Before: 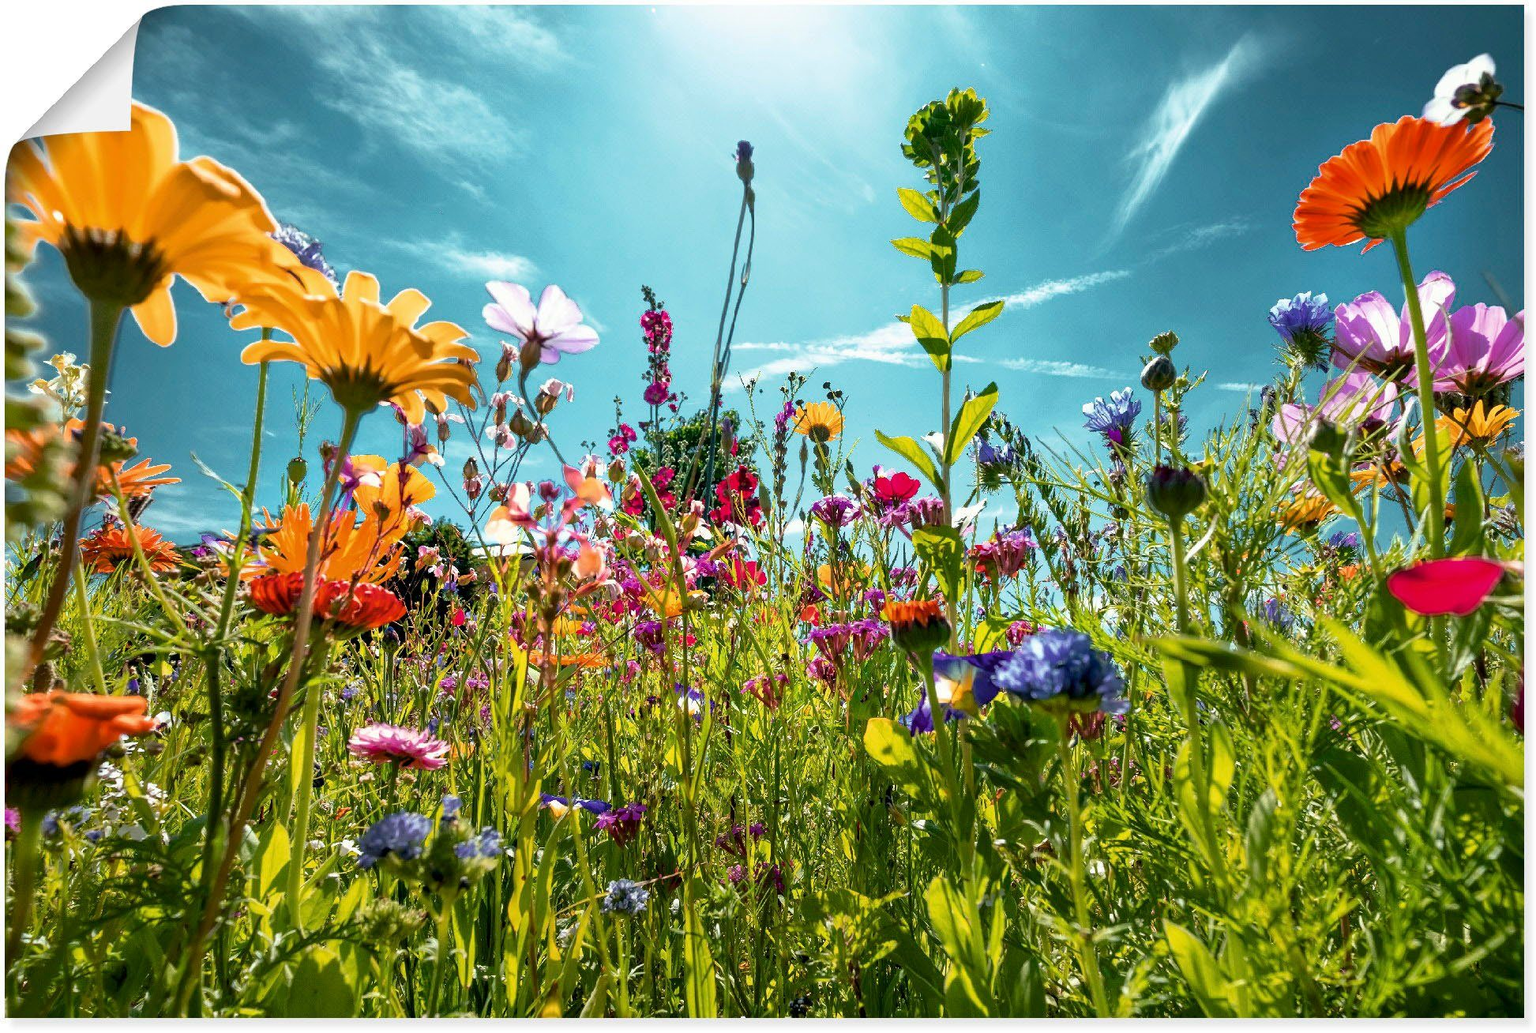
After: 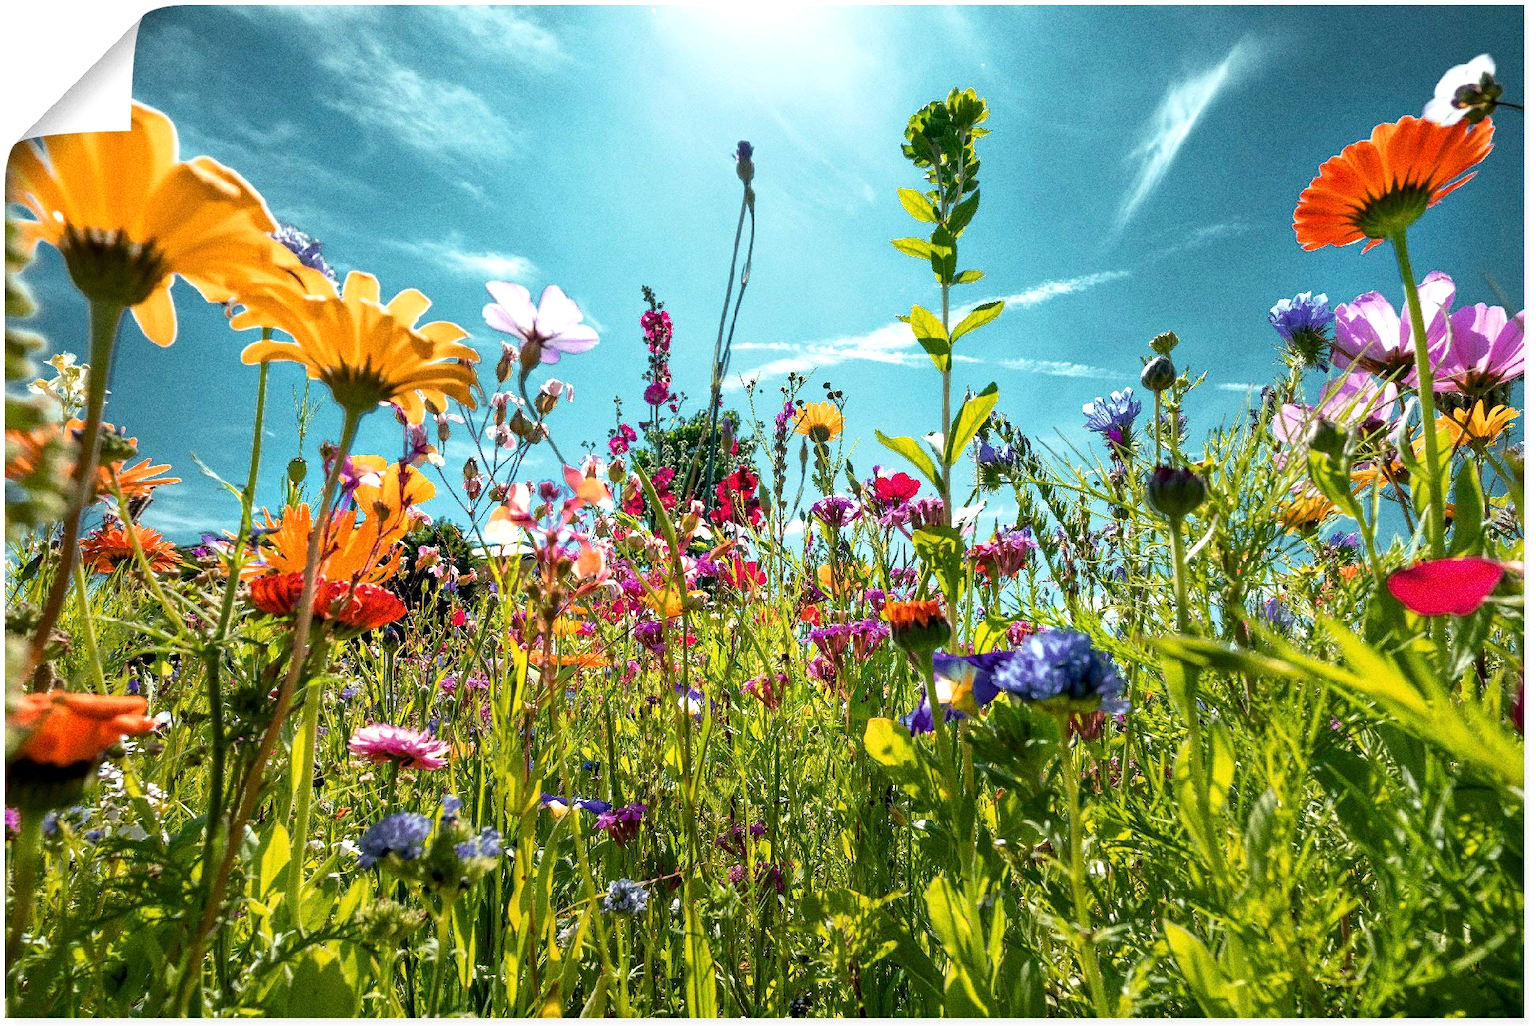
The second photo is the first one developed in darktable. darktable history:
exposure: exposure 0.2 EV, compensate highlight preservation false
grain: coarseness 0.09 ISO, strength 40%
